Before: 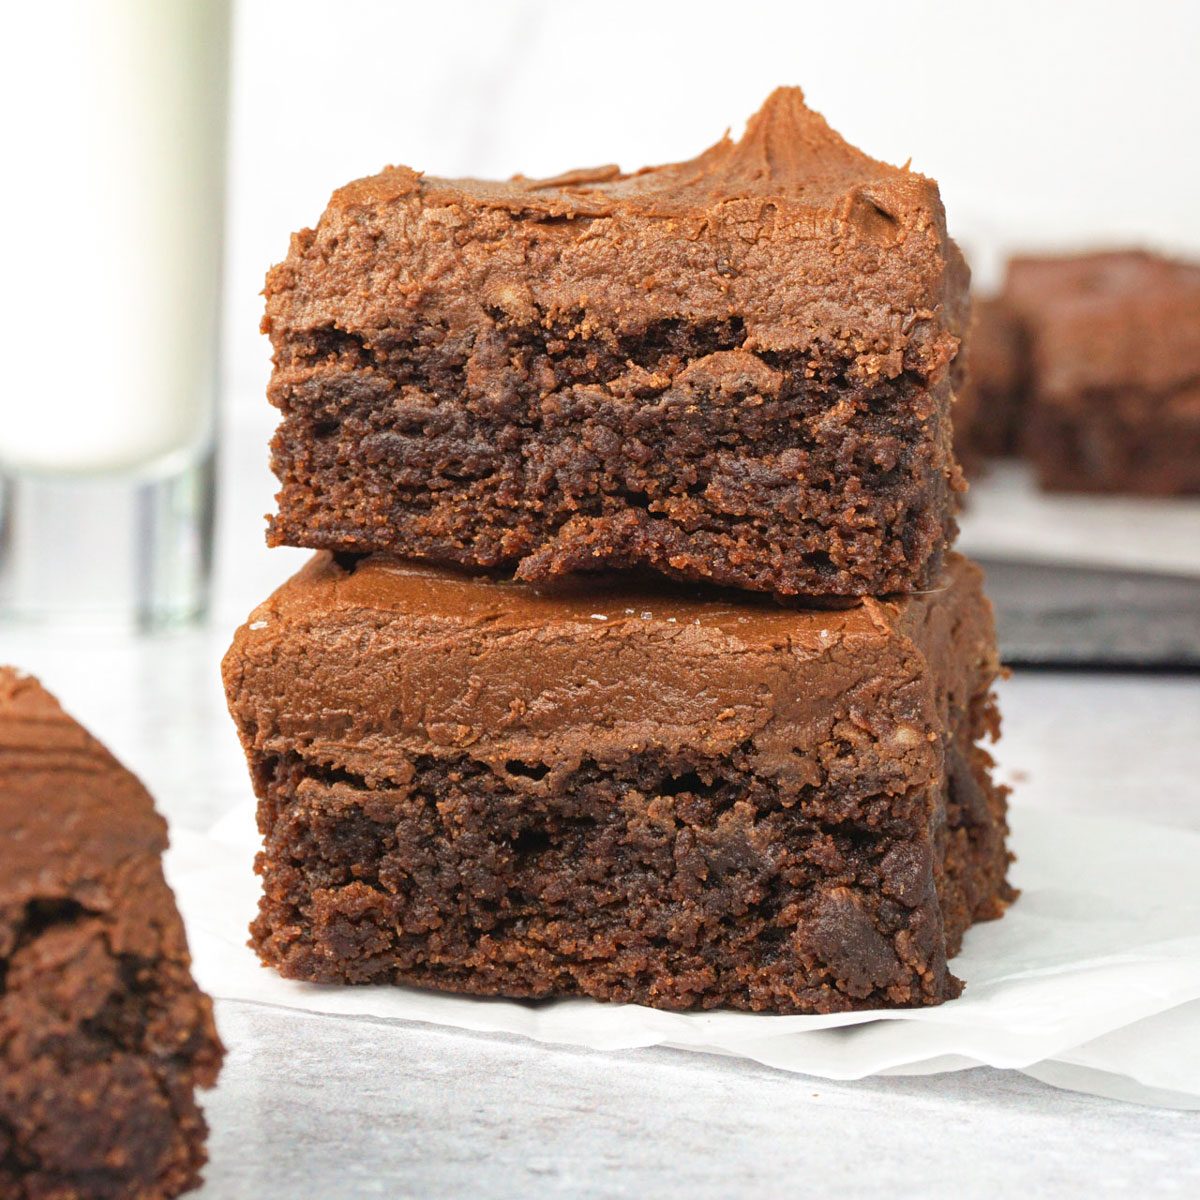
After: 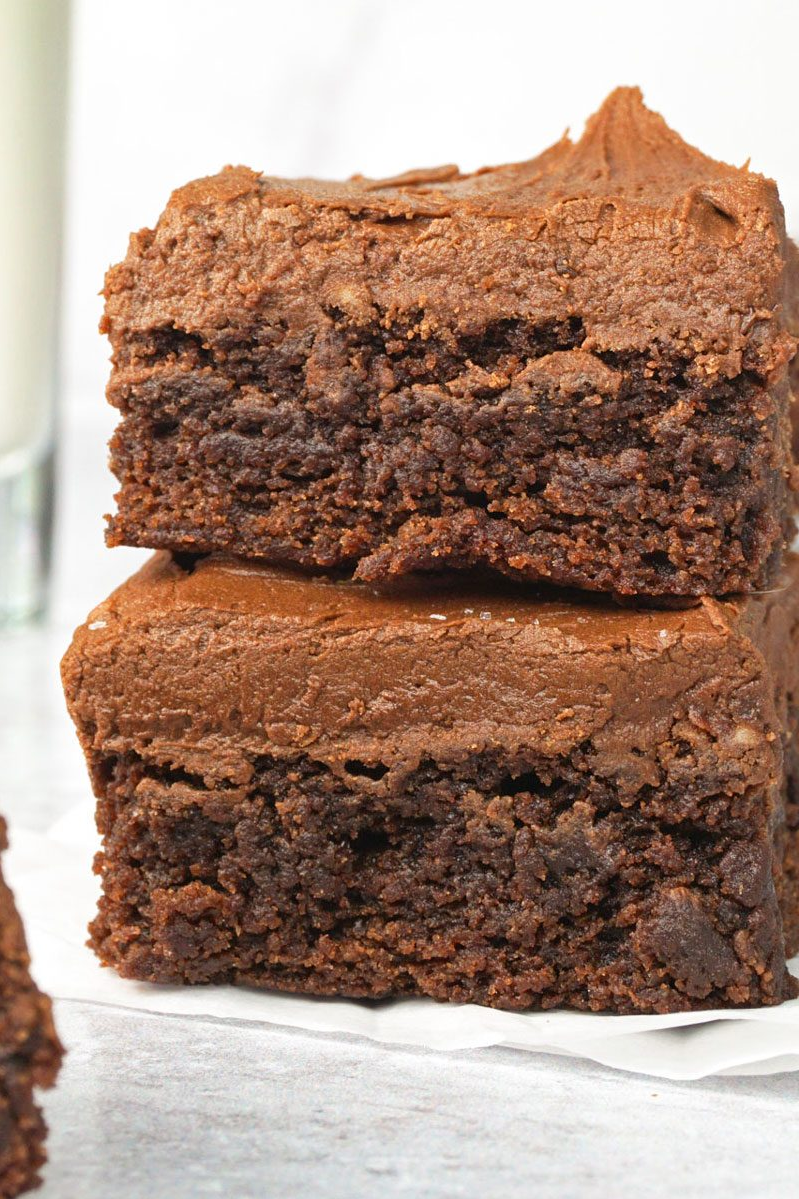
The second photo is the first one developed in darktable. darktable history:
crop and rotate: left 13.469%, right 19.917%
